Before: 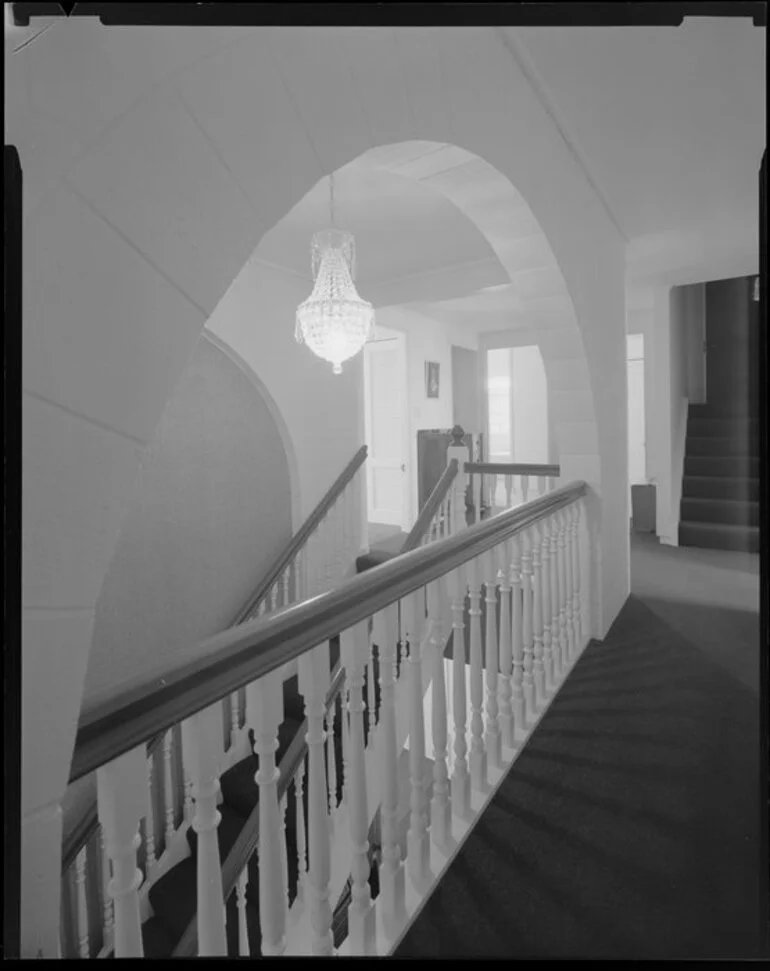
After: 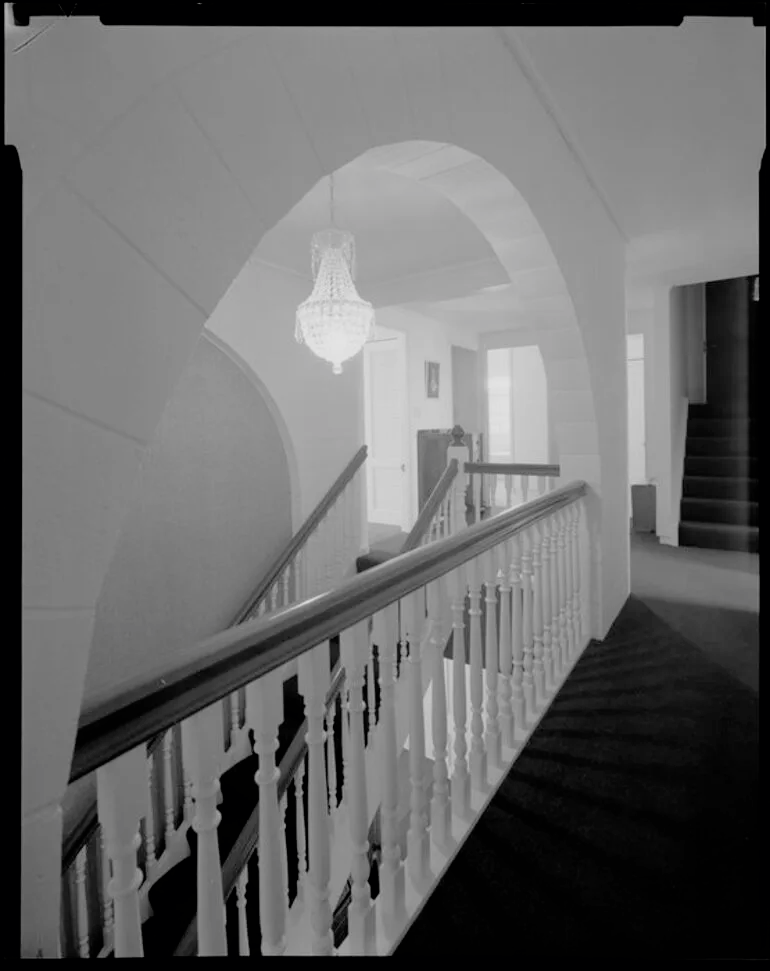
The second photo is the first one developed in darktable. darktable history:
color correction: highlights b* -0.008, saturation 0.98
filmic rgb: black relative exposure -3.93 EV, white relative exposure 3.17 EV, hardness 2.87, add noise in highlights 0.098, color science v4 (2020), type of noise poissonian
